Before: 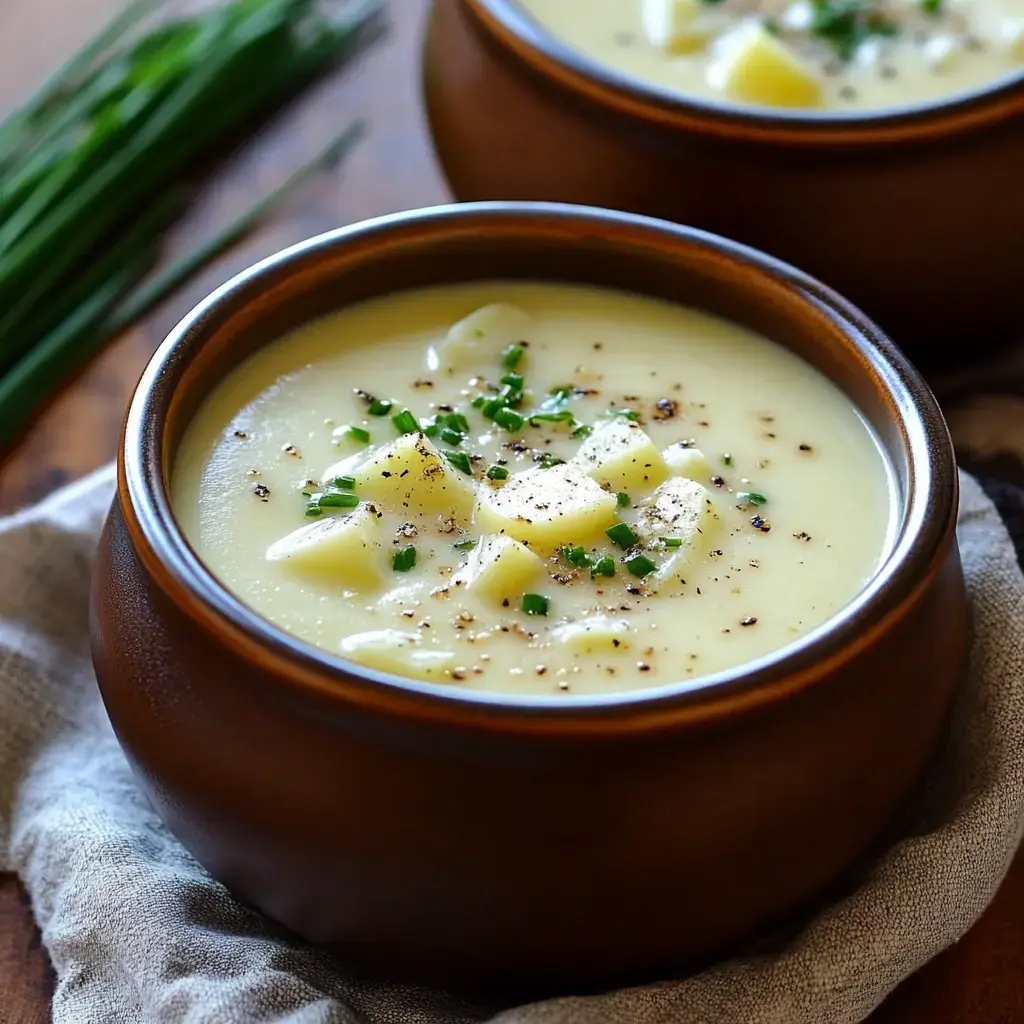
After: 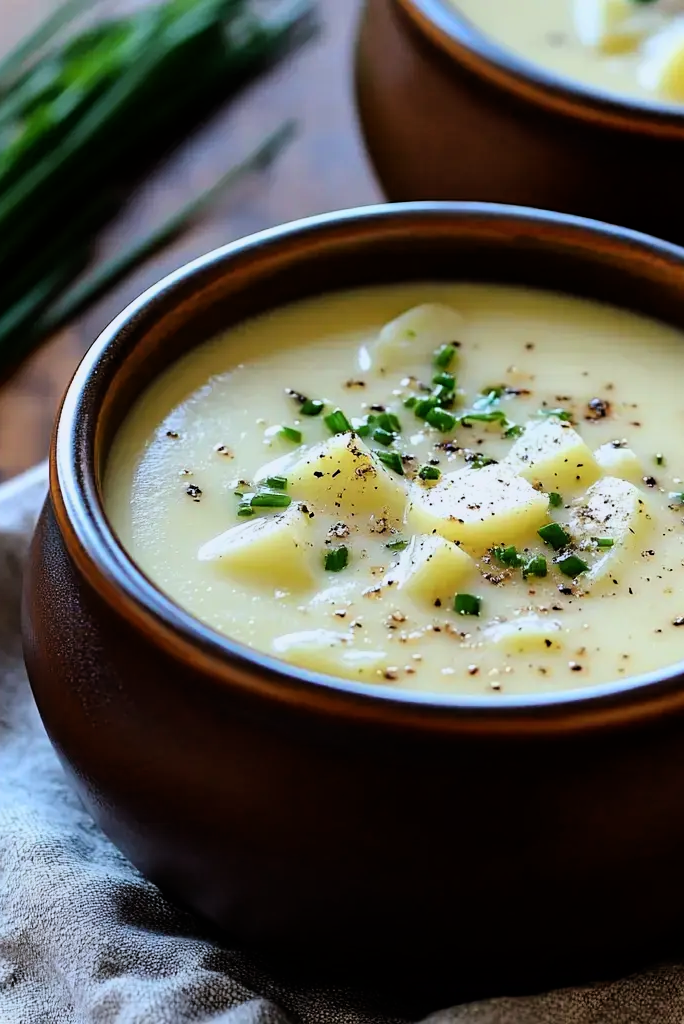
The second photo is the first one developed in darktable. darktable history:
color calibration: output R [0.999, 0.026, -0.11, 0], output G [-0.019, 1.037, -0.099, 0], output B [0.022, -0.023, 0.902, 0], illuminant as shot in camera, x 0.358, y 0.373, temperature 4628.91 K
crop and rotate: left 6.665%, right 26.498%
filmic rgb: black relative exposure -8.11 EV, white relative exposure 3.01 EV, hardness 5.36, contrast 1.266, color science v6 (2022)
